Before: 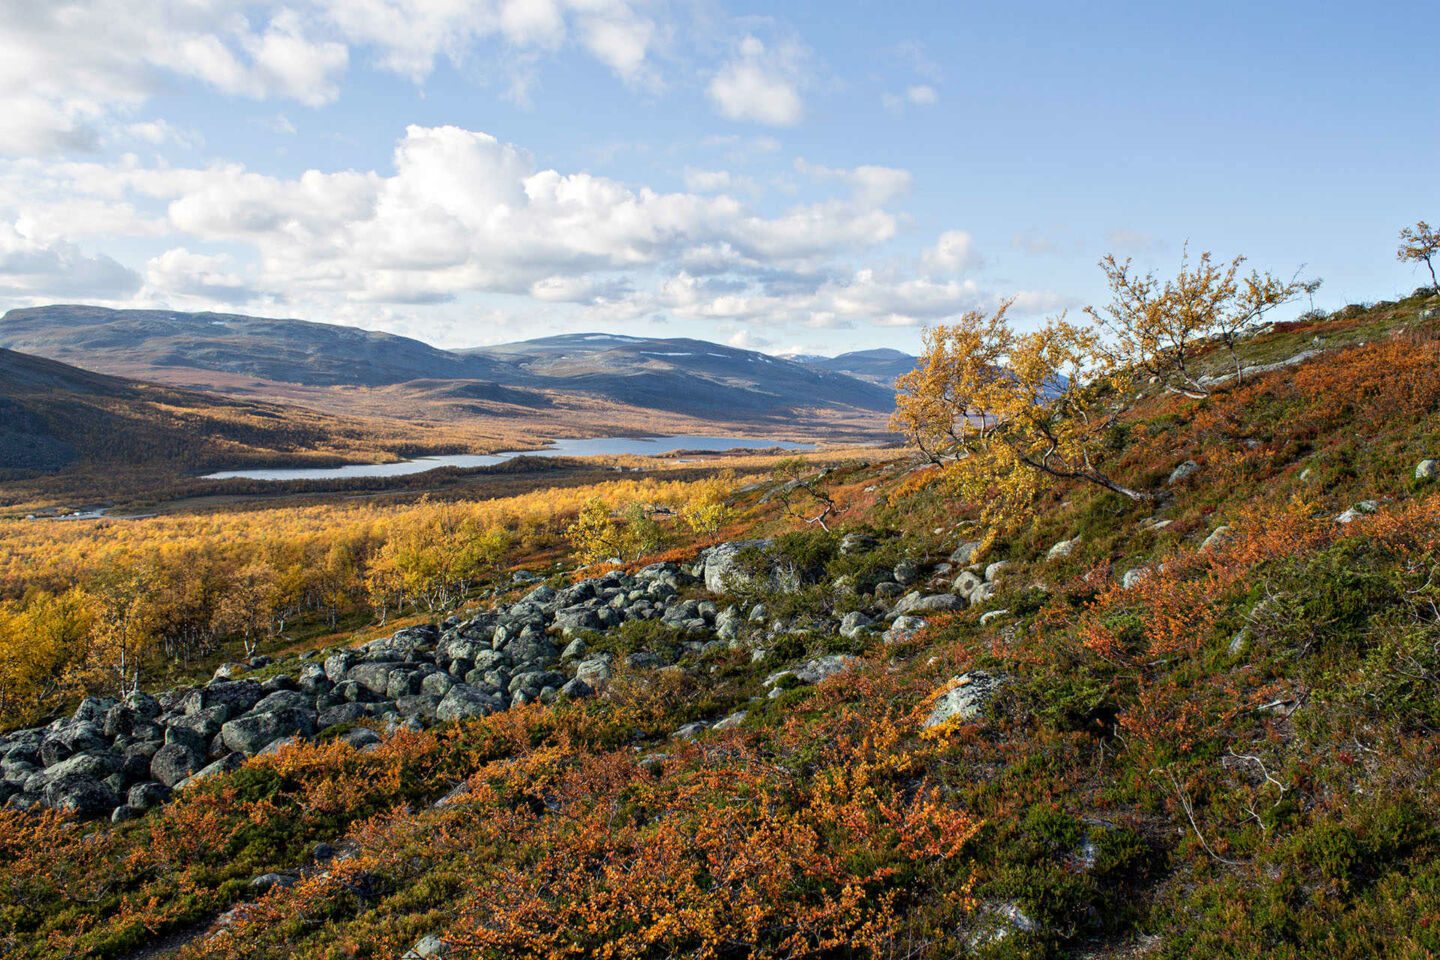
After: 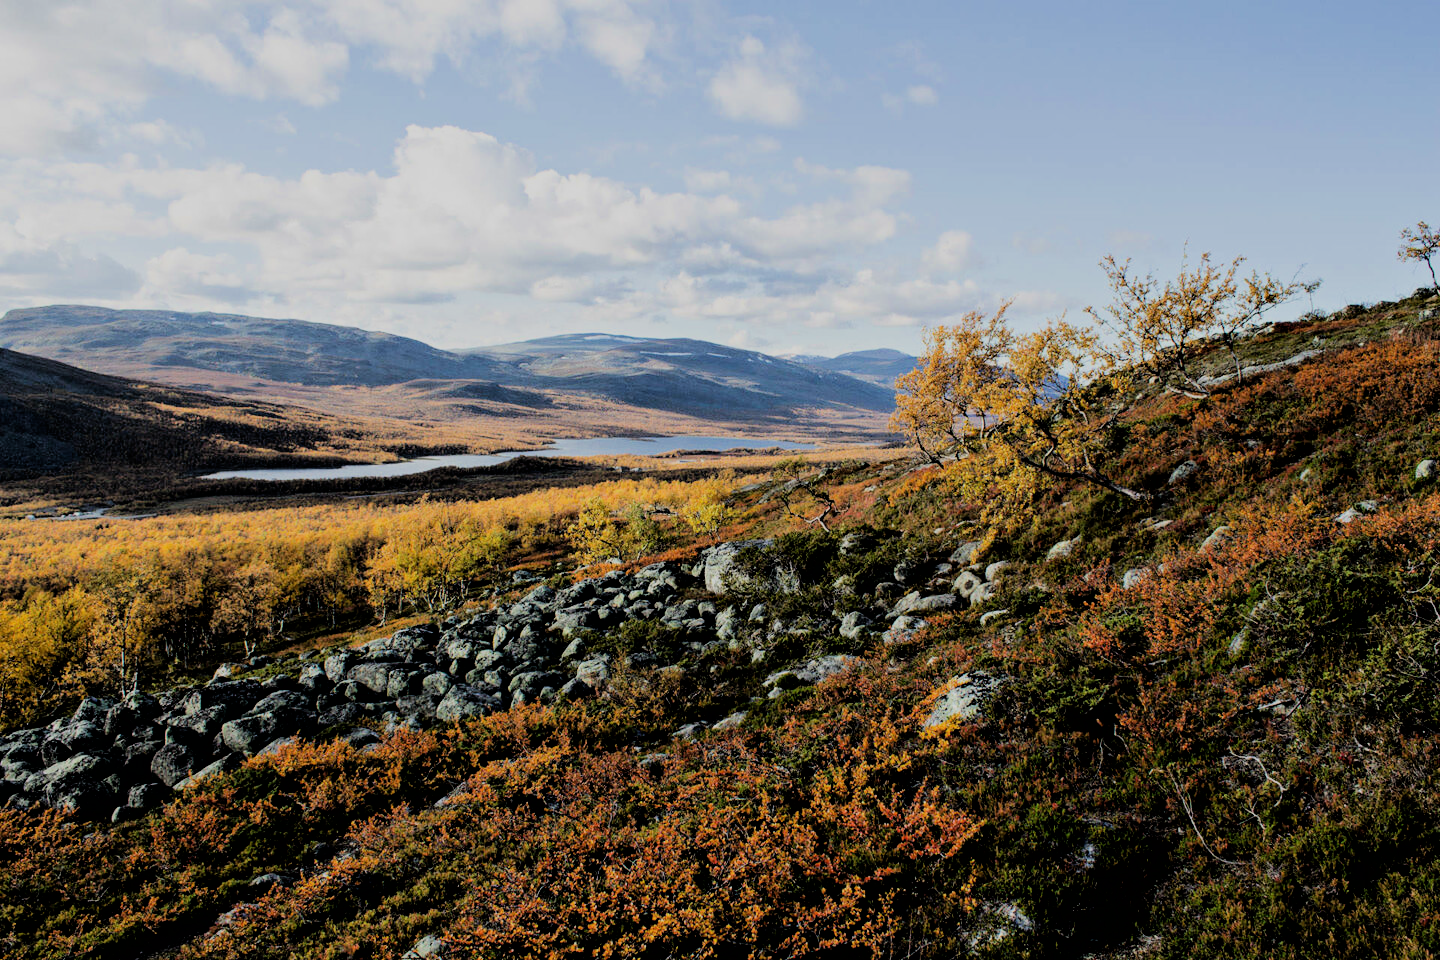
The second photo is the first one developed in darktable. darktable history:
filmic rgb: black relative exposure -3.15 EV, white relative exposure 7.07 EV, hardness 1.48, contrast 1.355
